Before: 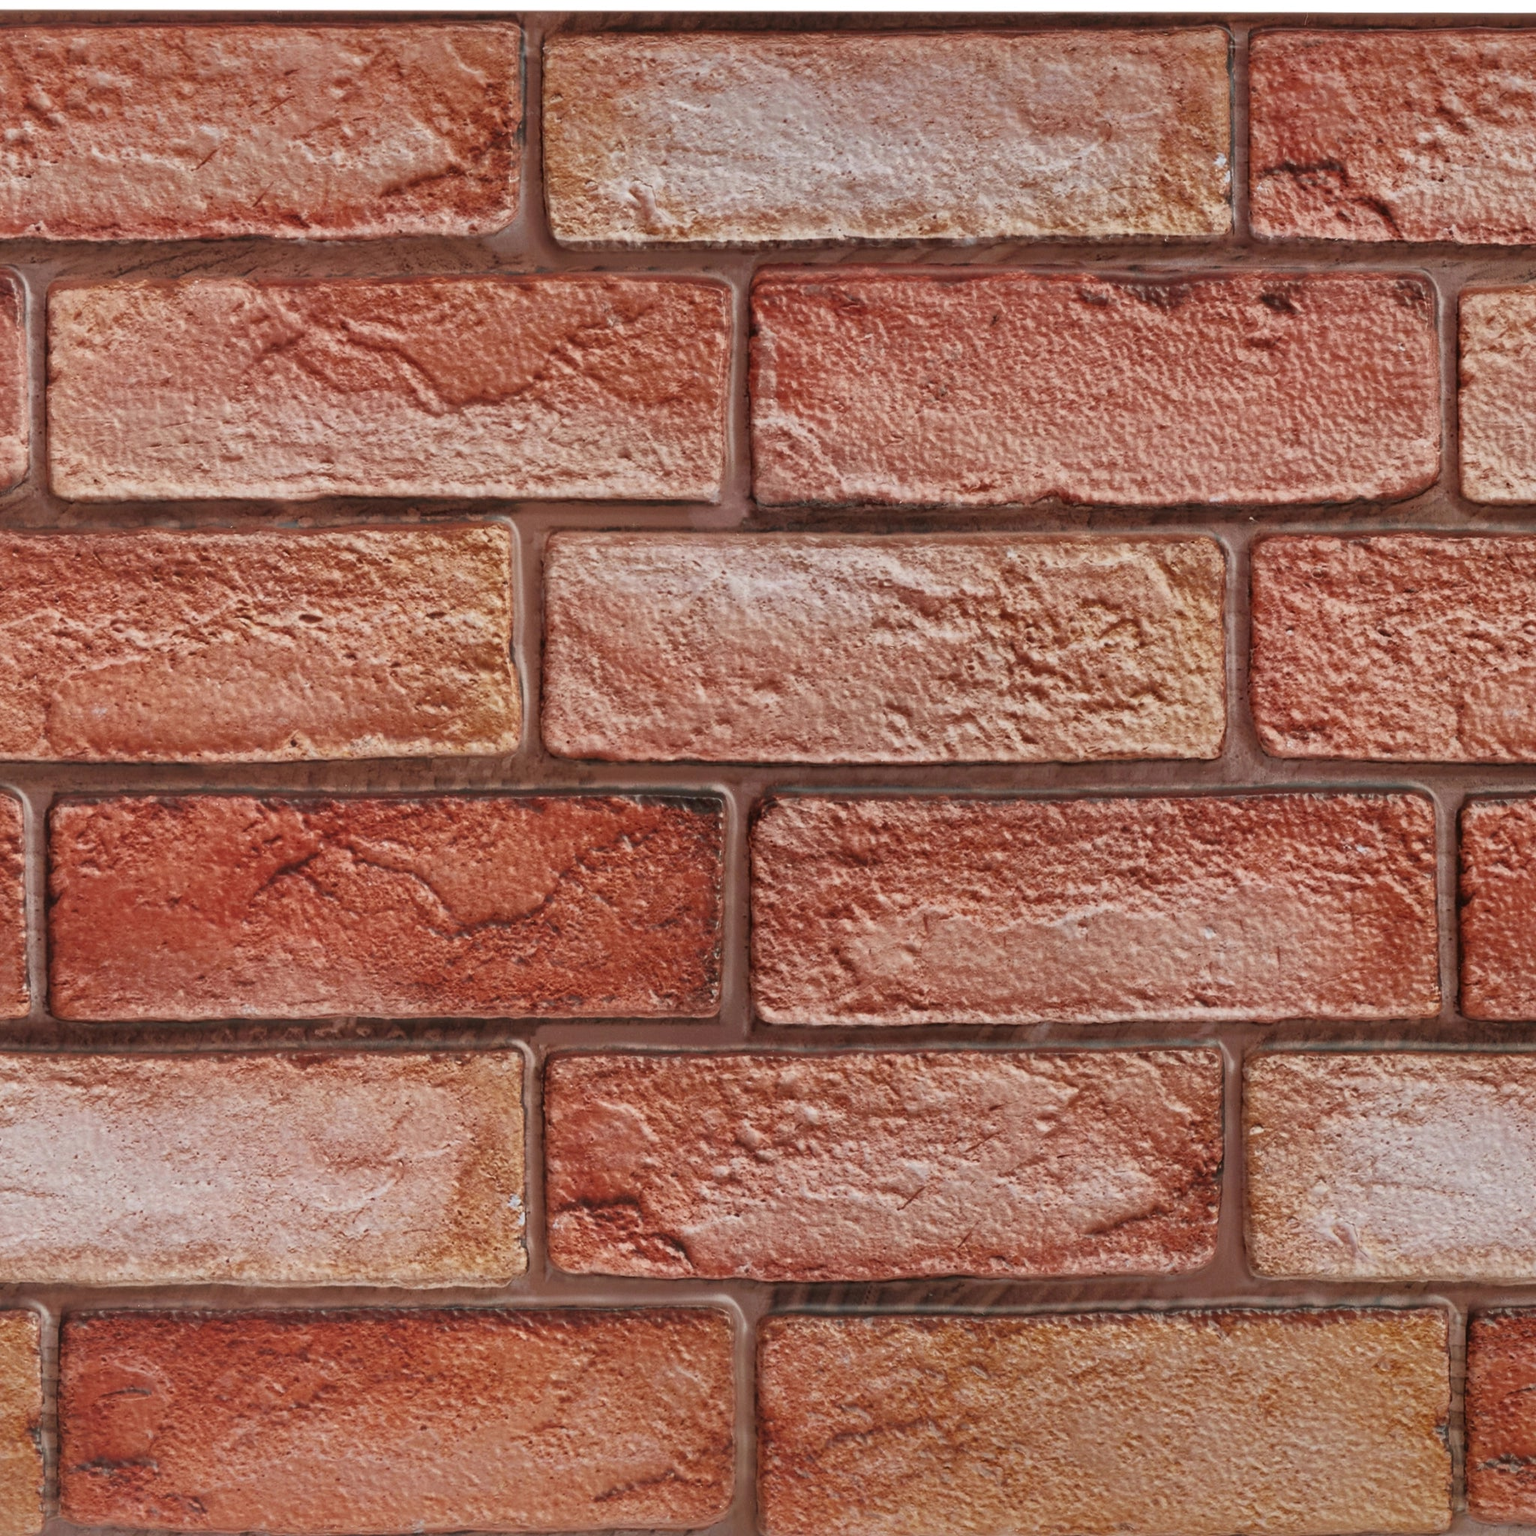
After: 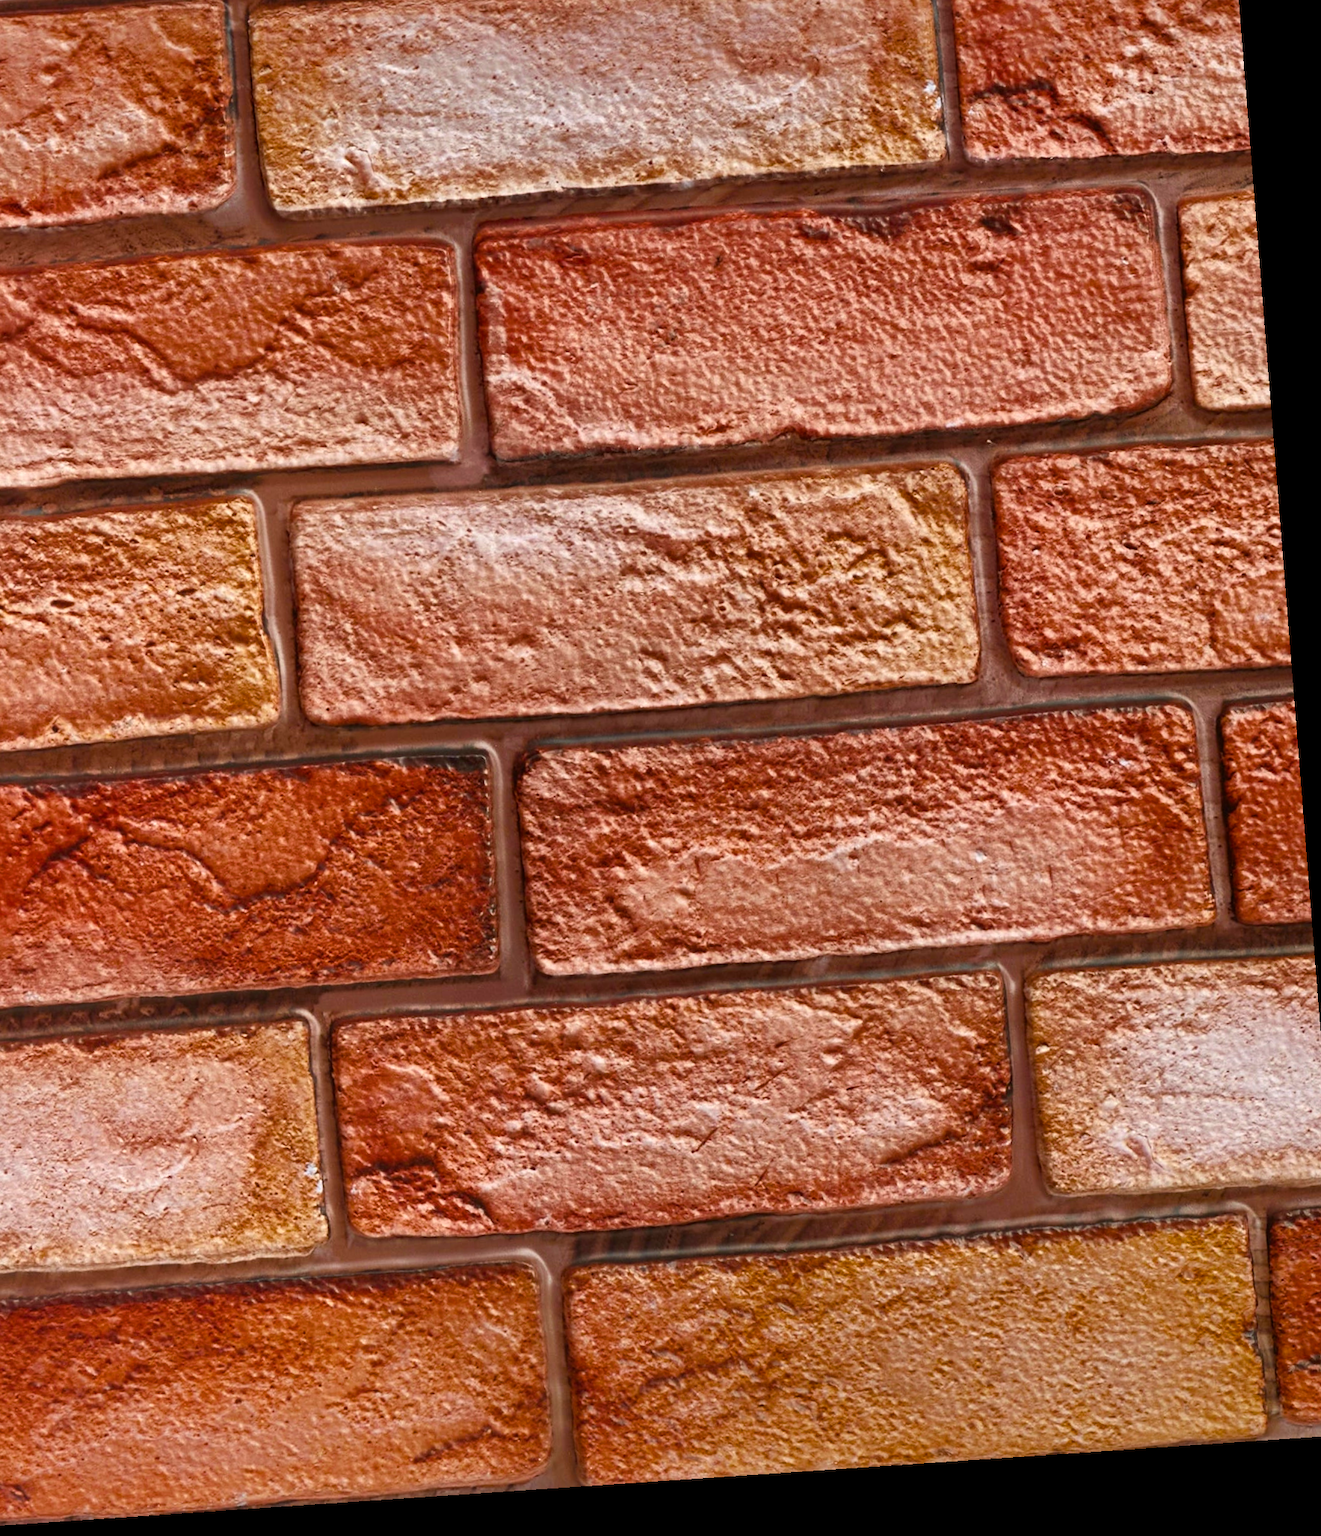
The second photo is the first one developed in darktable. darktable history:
crop and rotate: left 17.959%, top 5.771%, right 1.742%
rotate and perspective: rotation -4.2°, shear 0.006, automatic cropping off
color balance rgb: linear chroma grading › global chroma 16.62%, perceptual saturation grading › highlights -8.63%, perceptual saturation grading › mid-tones 18.66%, perceptual saturation grading › shadows 28.49%, perceptual brilliance grading › highlights 14.22%, perceptual brilliance grading › shadows -18.96%, global vibrance 27.71%
